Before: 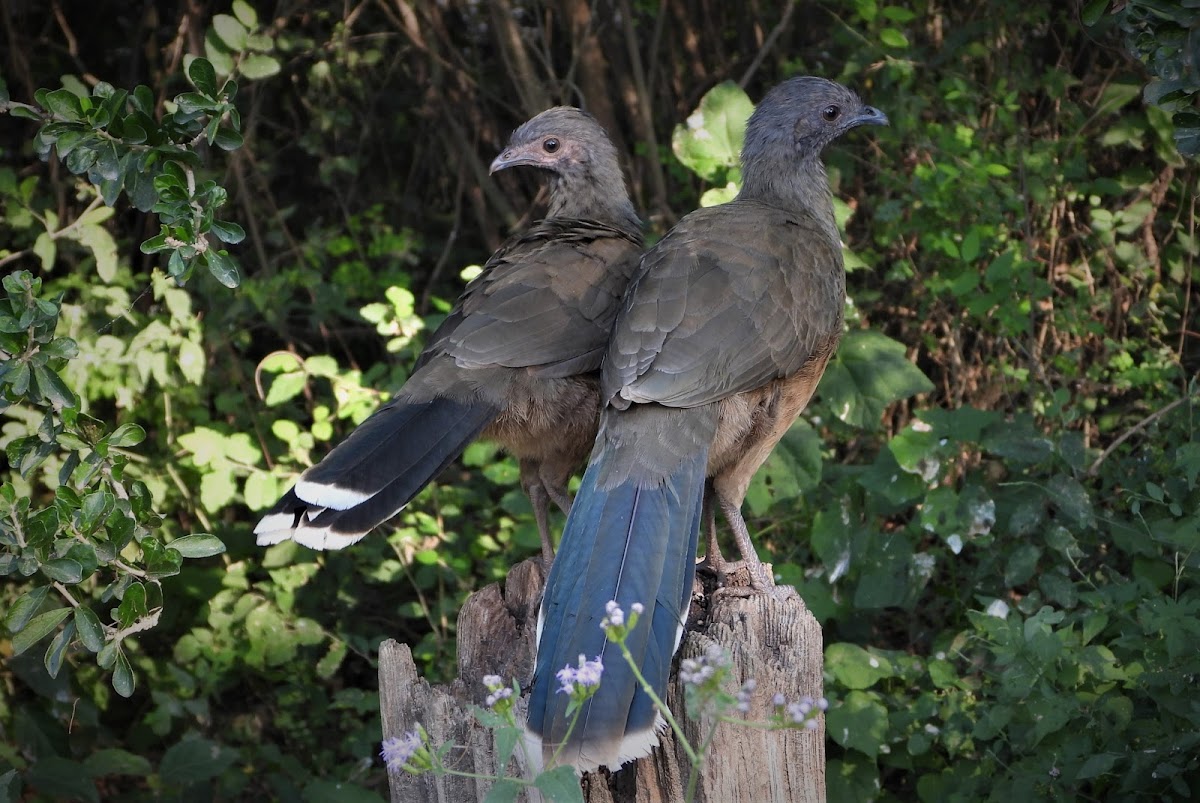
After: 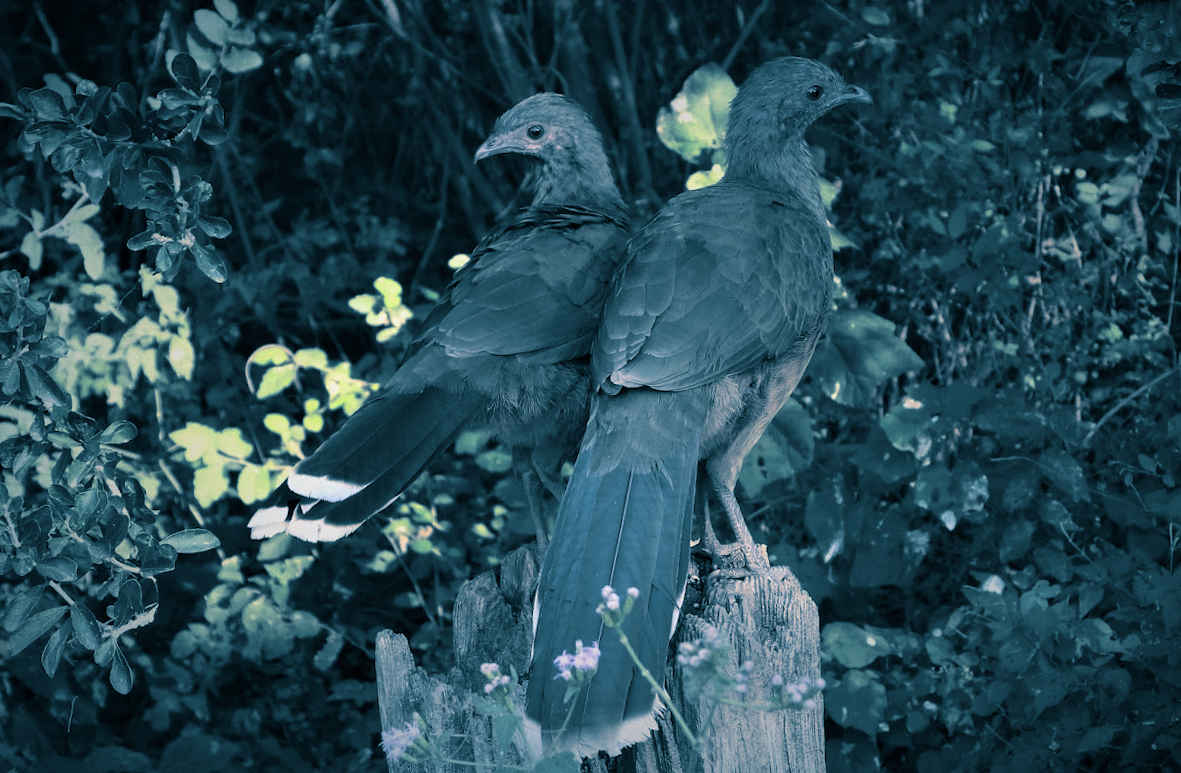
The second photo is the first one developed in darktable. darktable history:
rotate and perspective: rotation -1.42°, crop left 0.016, crop right 0.984, crop top 0.035, crop bottom 0.965
split-toning: shadows › hue 212.4°, balance -70
